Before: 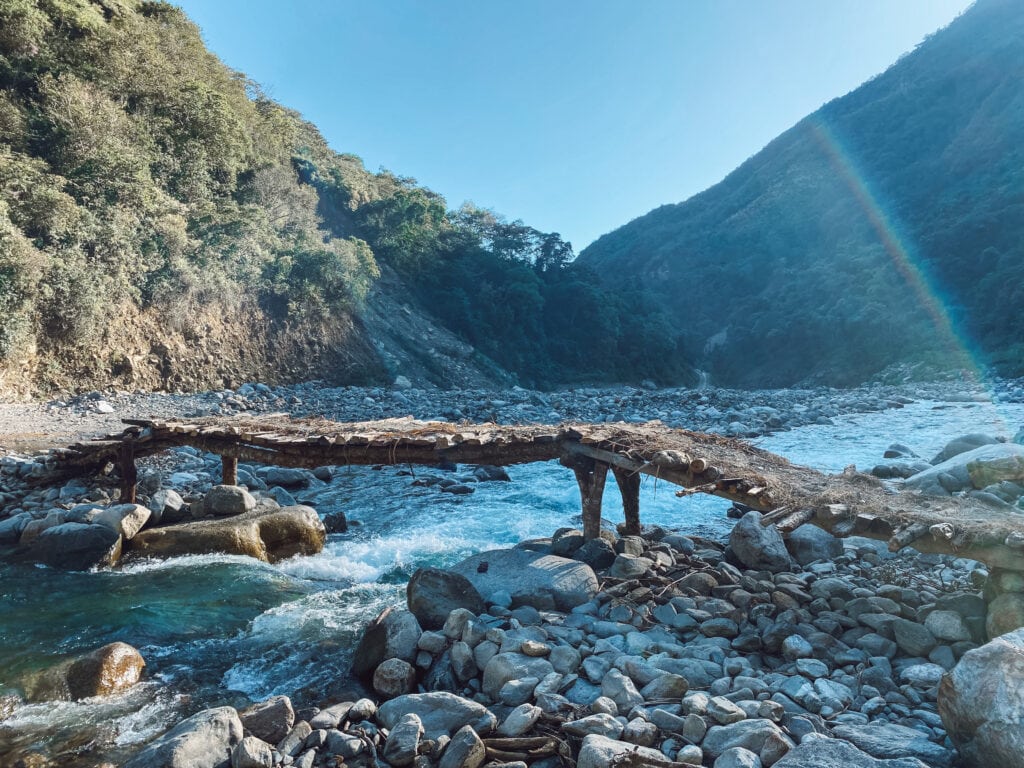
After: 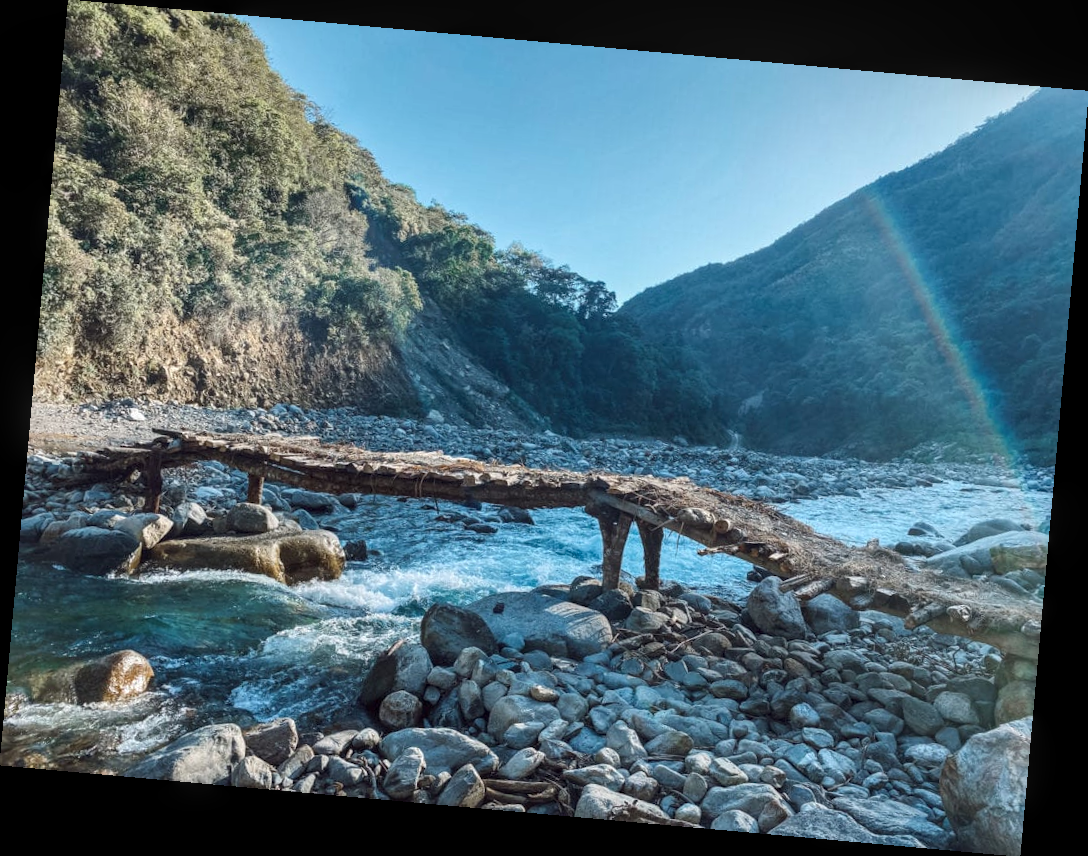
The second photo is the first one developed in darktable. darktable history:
local contrast: on, module defaults
rotate and perspective: rotation 5.12°, automatic cropping off
